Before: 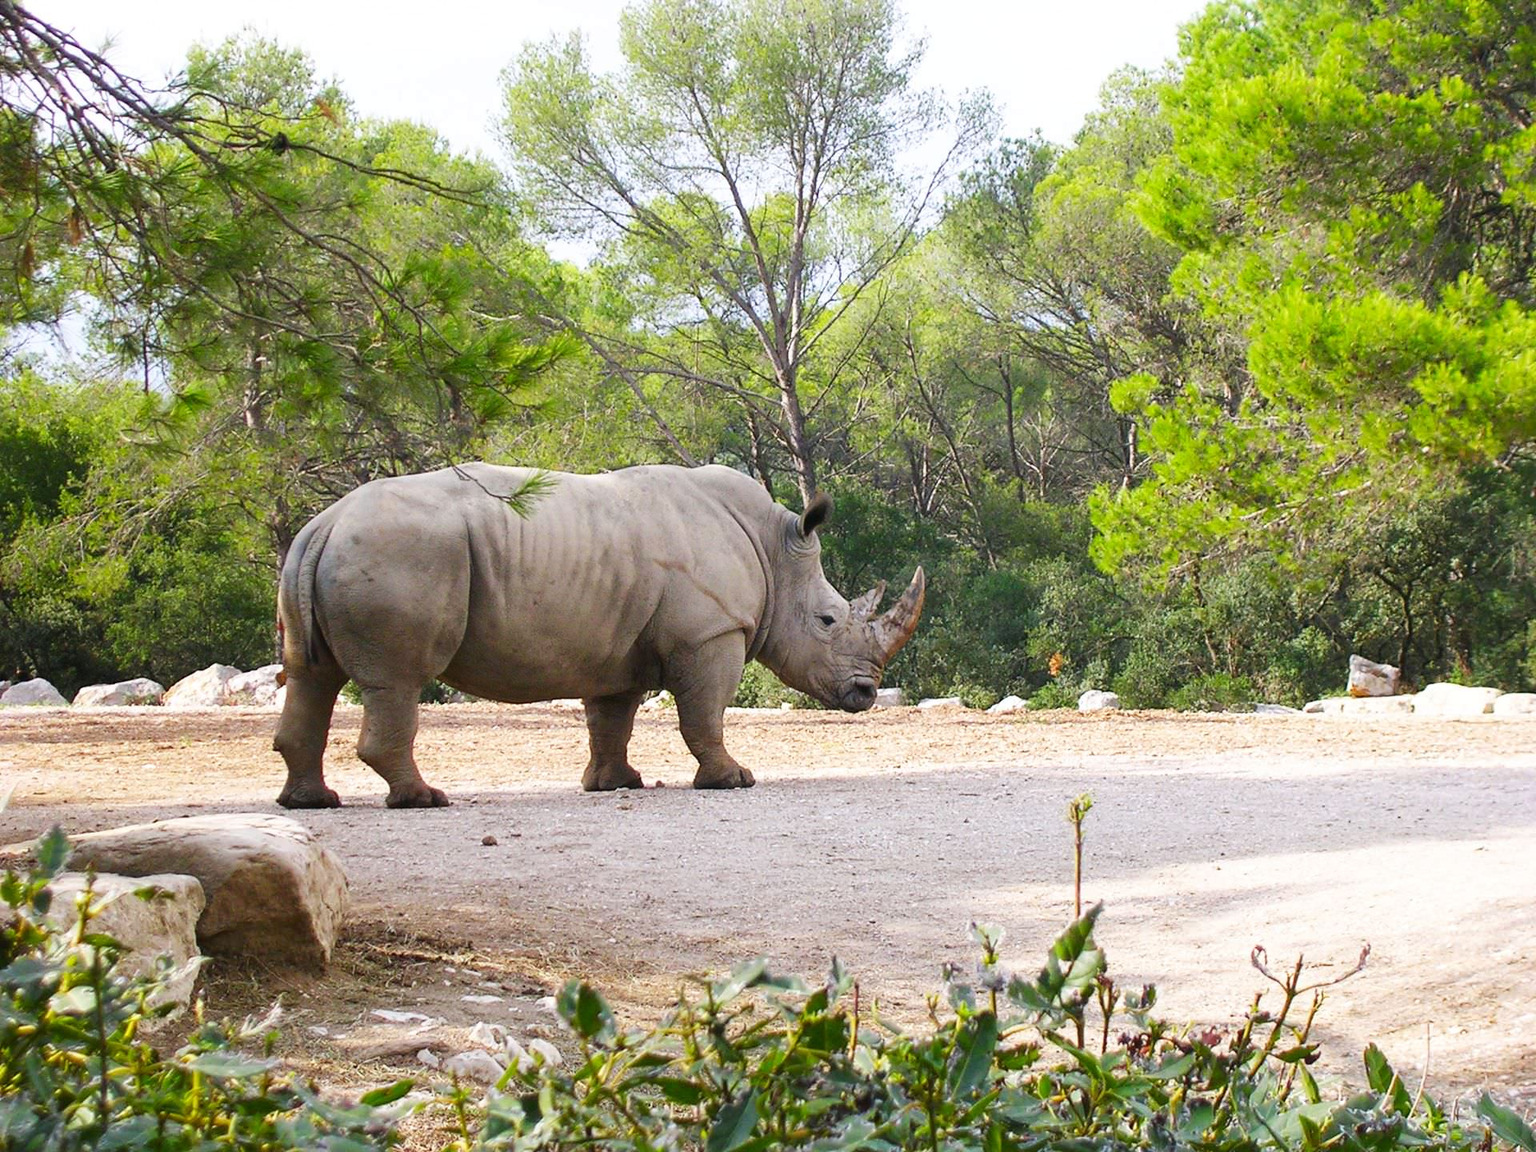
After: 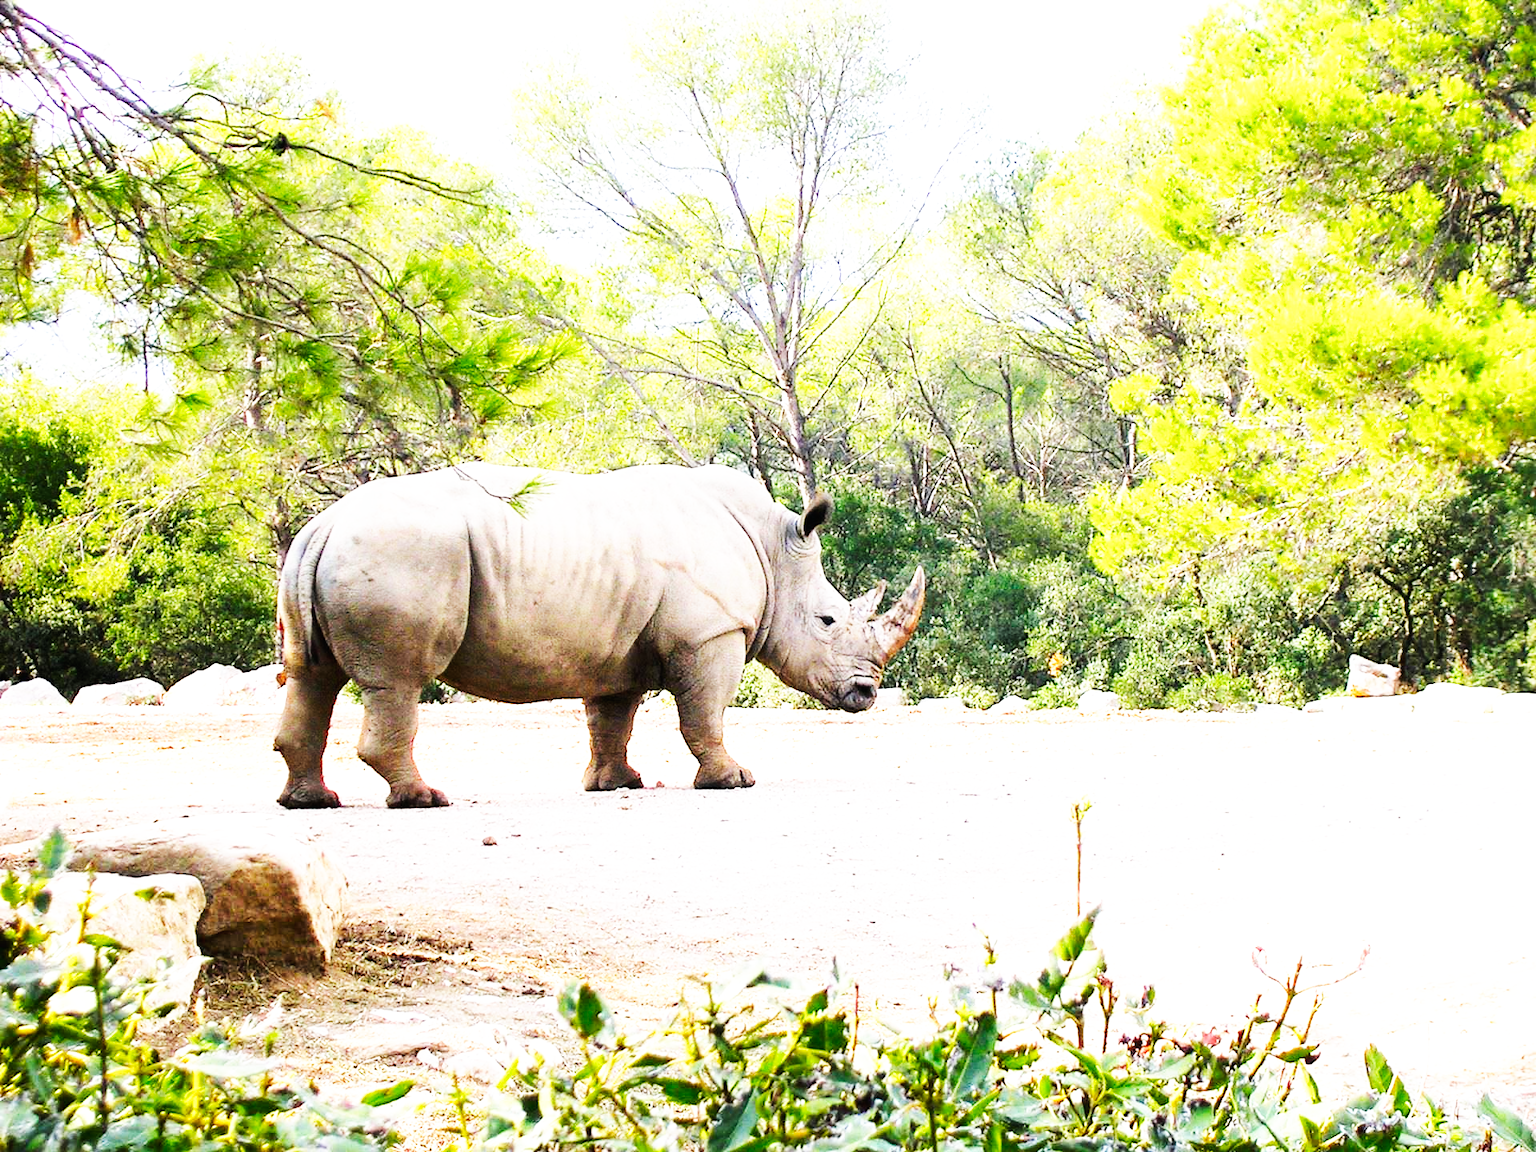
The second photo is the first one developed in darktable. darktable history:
base curve: curves: ch0 [(0, 0) (0.007, 0.004) (0.027, 0.03) (0.046, 0.07) (0.207, 0.54) (0.442, 0.872) (0.673, 0.972) (1, 1)], preserve colors none
tone equalizer: -8 EV -0.753 EV, -7 EV -0.68 EV, -6 EV -0.566 EV, -5 EV -0.374 EV, -3 EV 0.369 EV, -2 EV 0.6 EV, -1 EV 0.685 EV, +0 EV 0.75 EV, mask exposure compensation -0.508 EV
